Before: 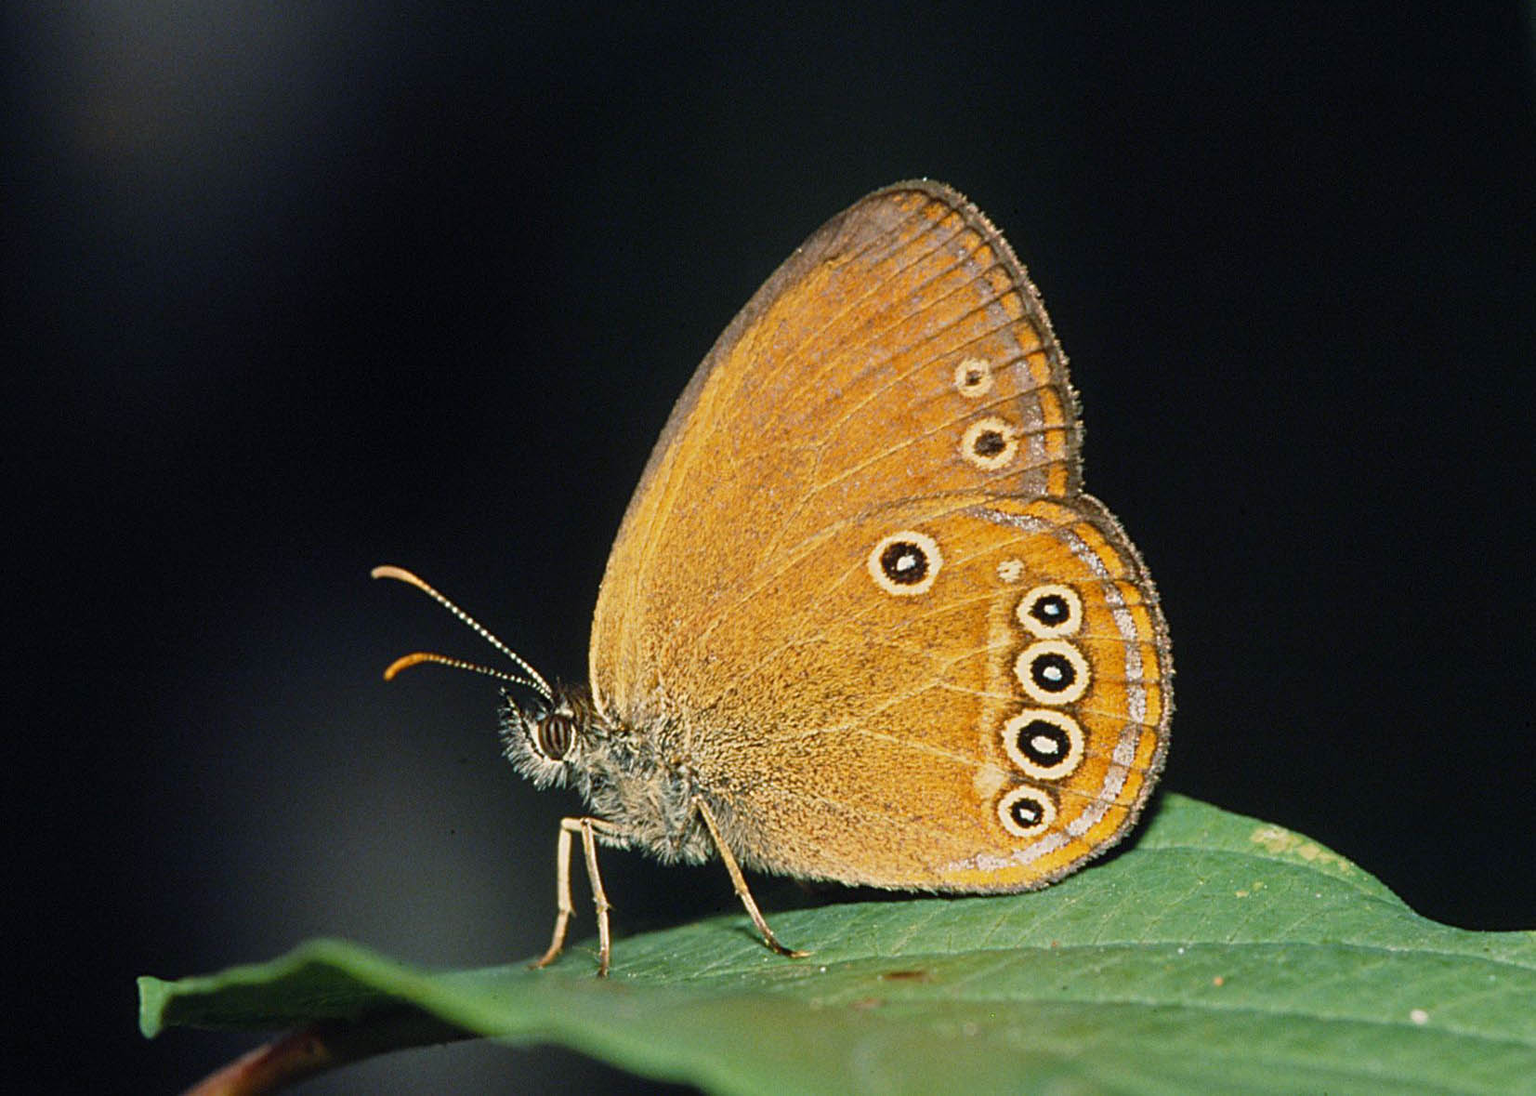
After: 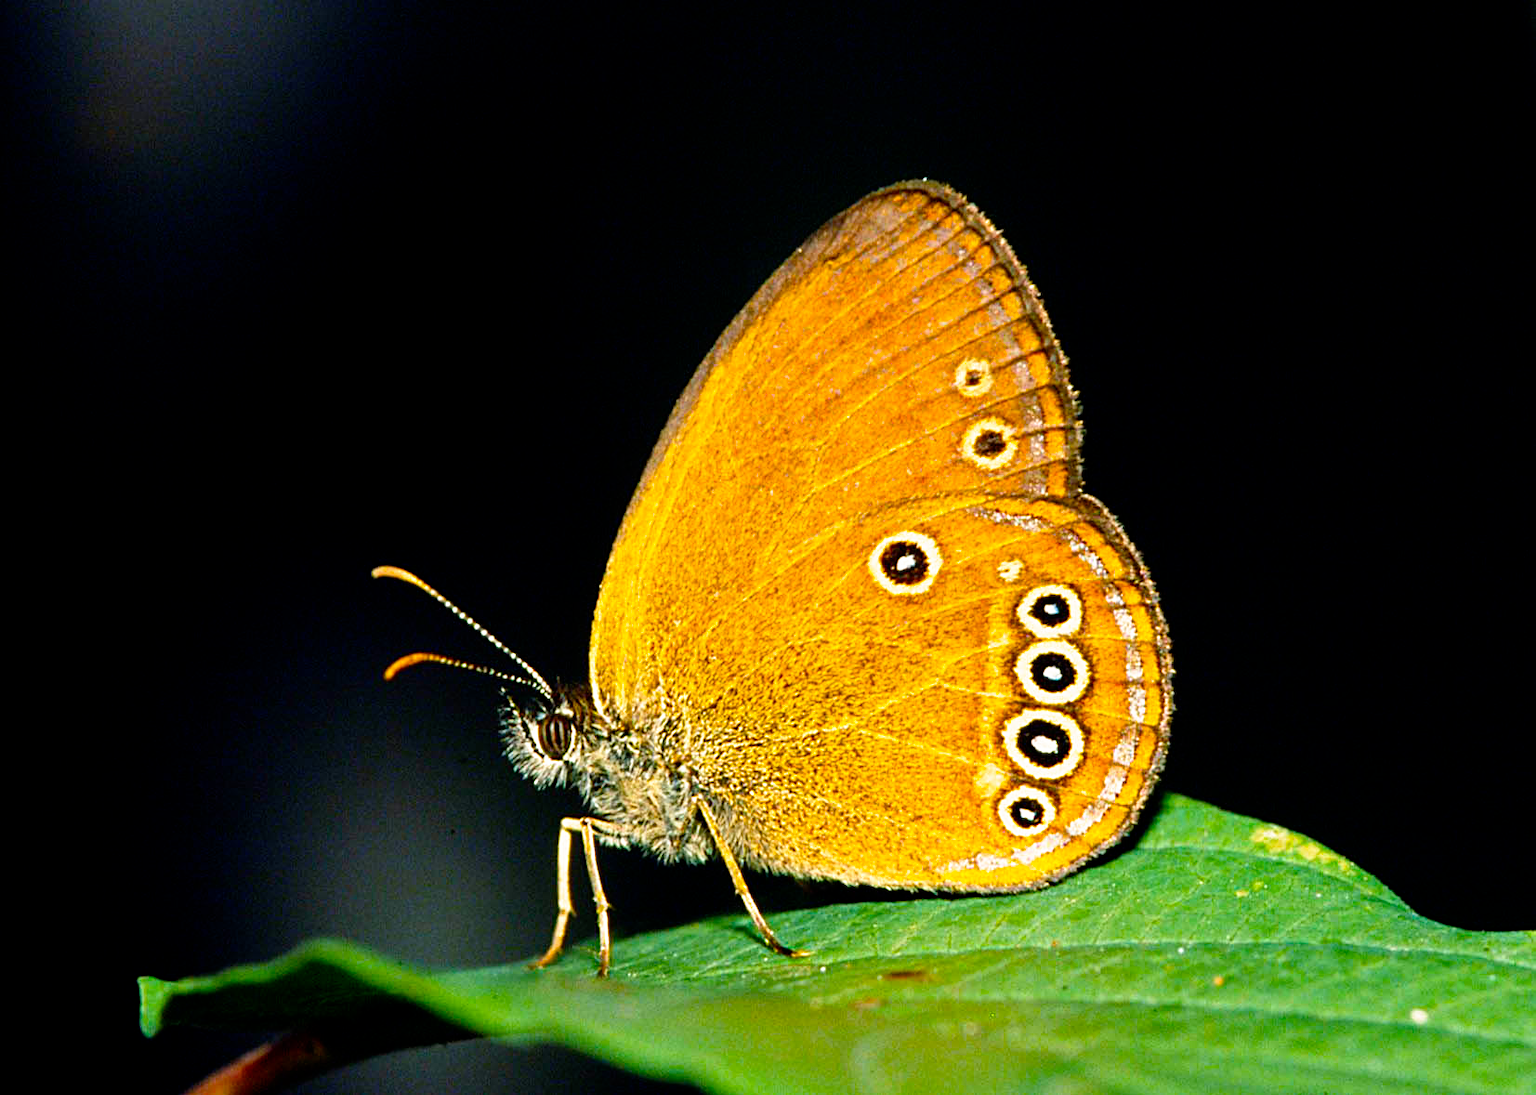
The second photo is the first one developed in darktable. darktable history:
color balance rgb: perceptual saturation grading › global saturation 36%, perceptual brilliance grading › global brilliance 10%, global vibrance 20%
filmic rgb: black relative exposure -8.7 EV, white relative exposure 2.7 EV, threshold 3 EV, target black luminance 0%, hardness 6.25, latitude 76.53%, contrast 1.326, shadows ↔ highlights balance -0.349%, preserve chrominance no, color science v4 (2020), enable highlight reconstruction true
